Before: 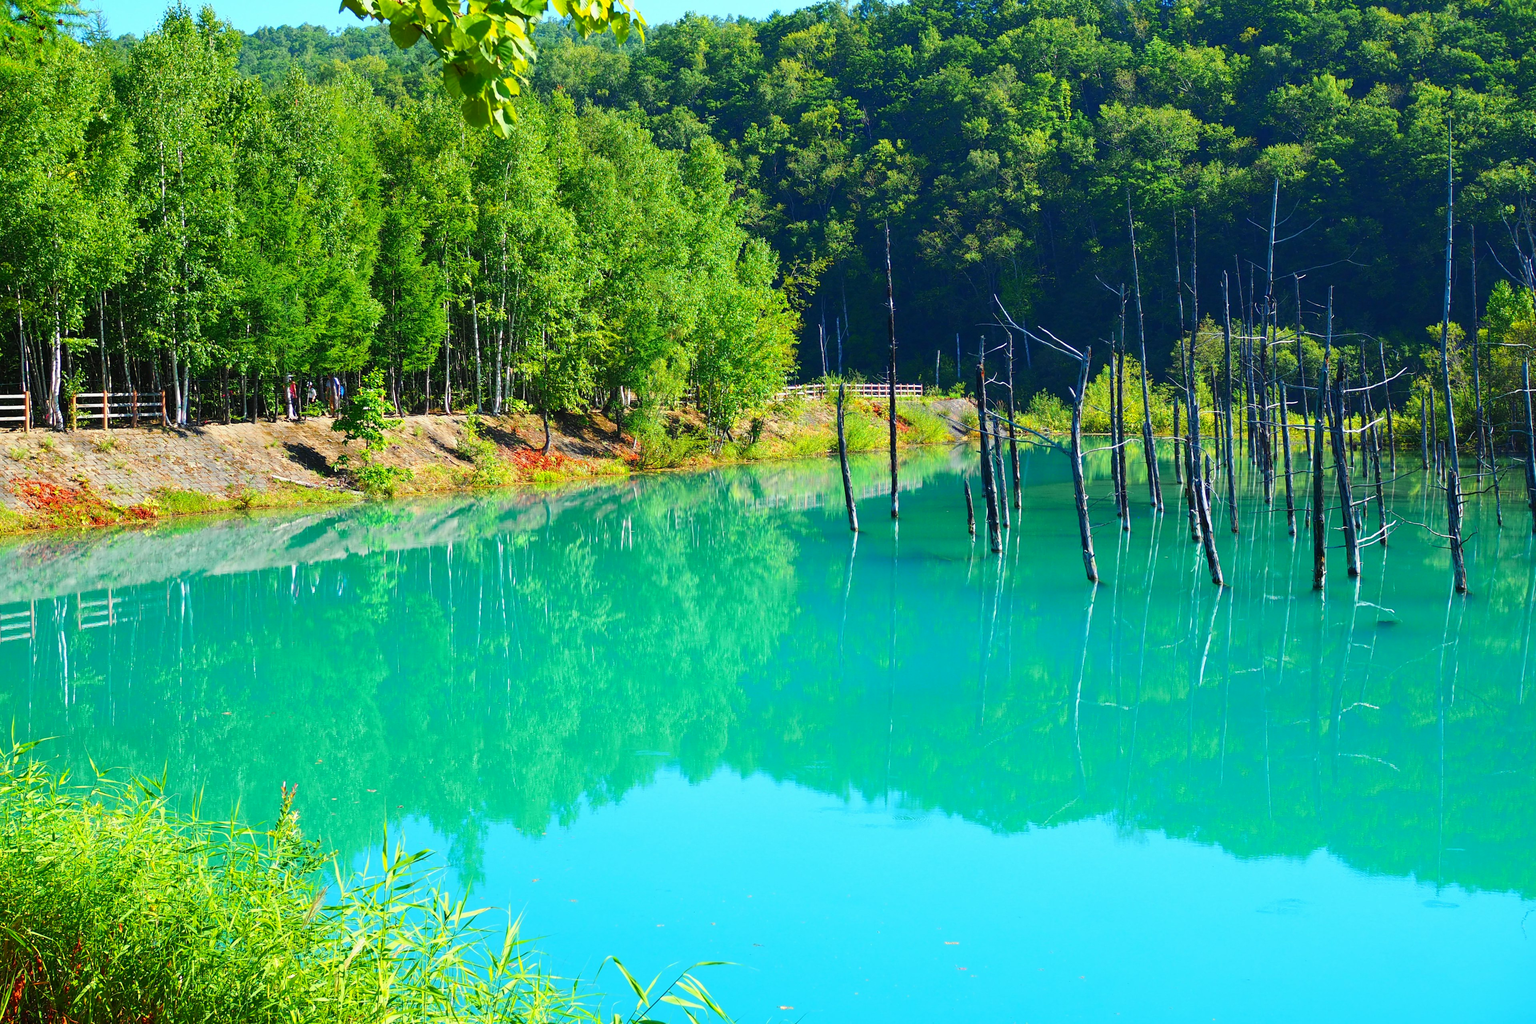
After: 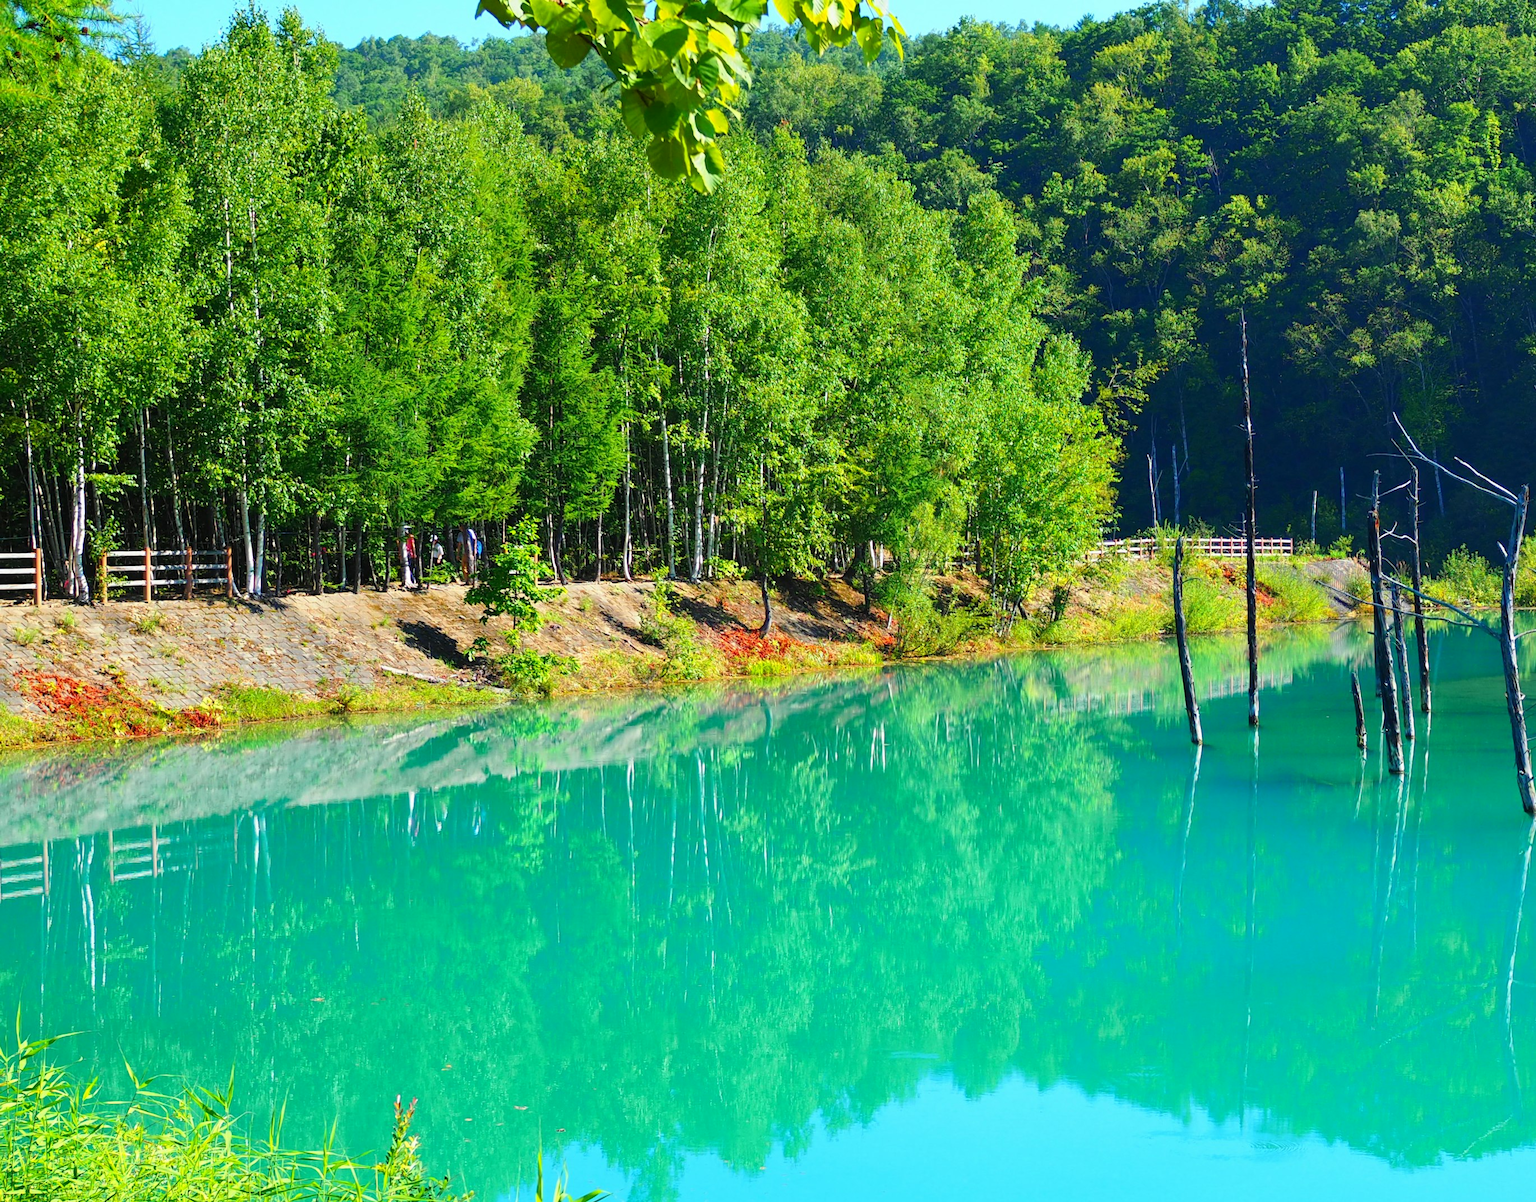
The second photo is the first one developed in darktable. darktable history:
crop: right 28.604%, bottom 16.156%
